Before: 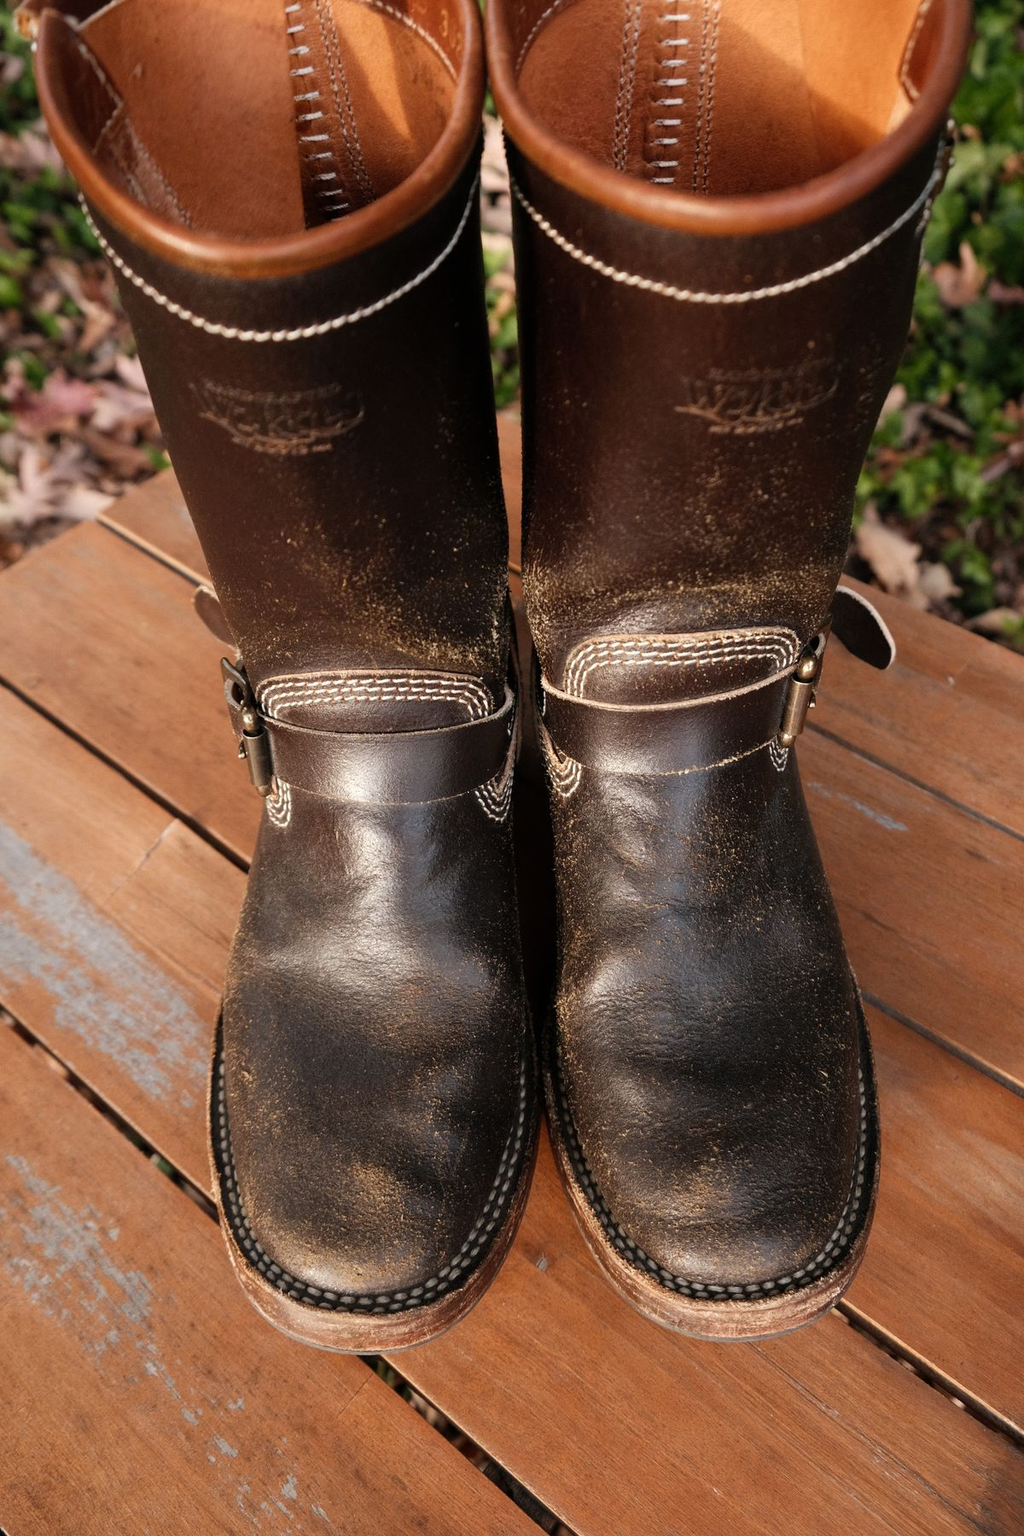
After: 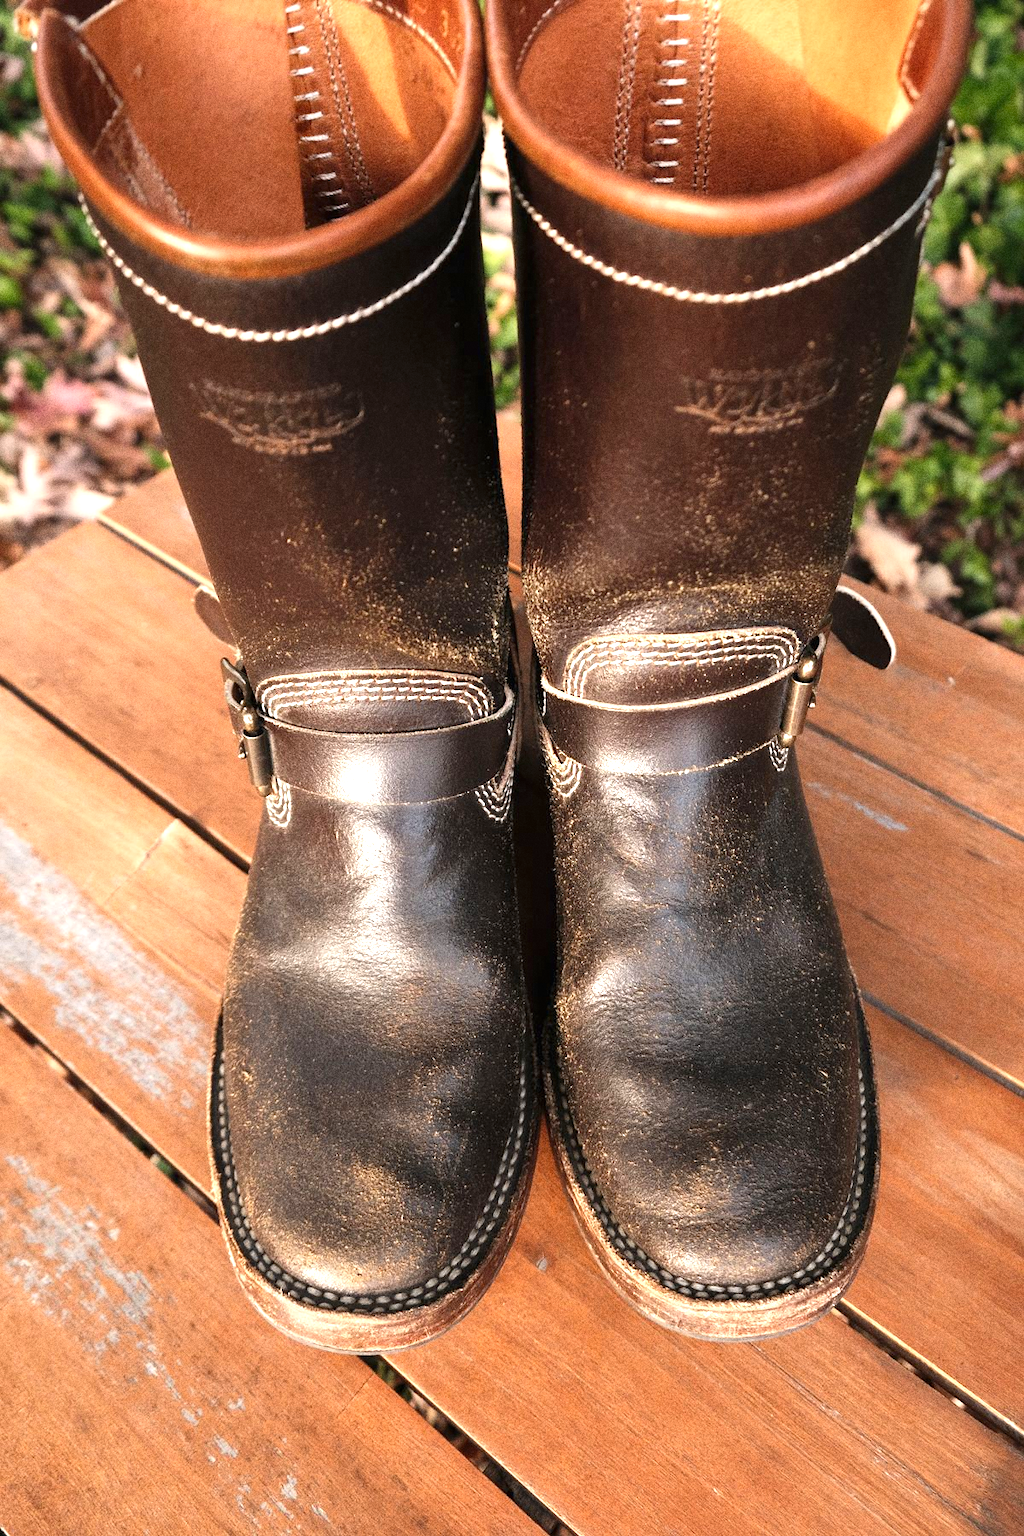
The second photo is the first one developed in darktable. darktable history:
grain: coarseness 0.09 ISO, strength 40%
exposure: black level correction 0, exposure 1.1 EV, compensate exposure bias true, compensate highlight preservation false
shadows and highlights: shadows 32, highlights -32, soften with gaussian
